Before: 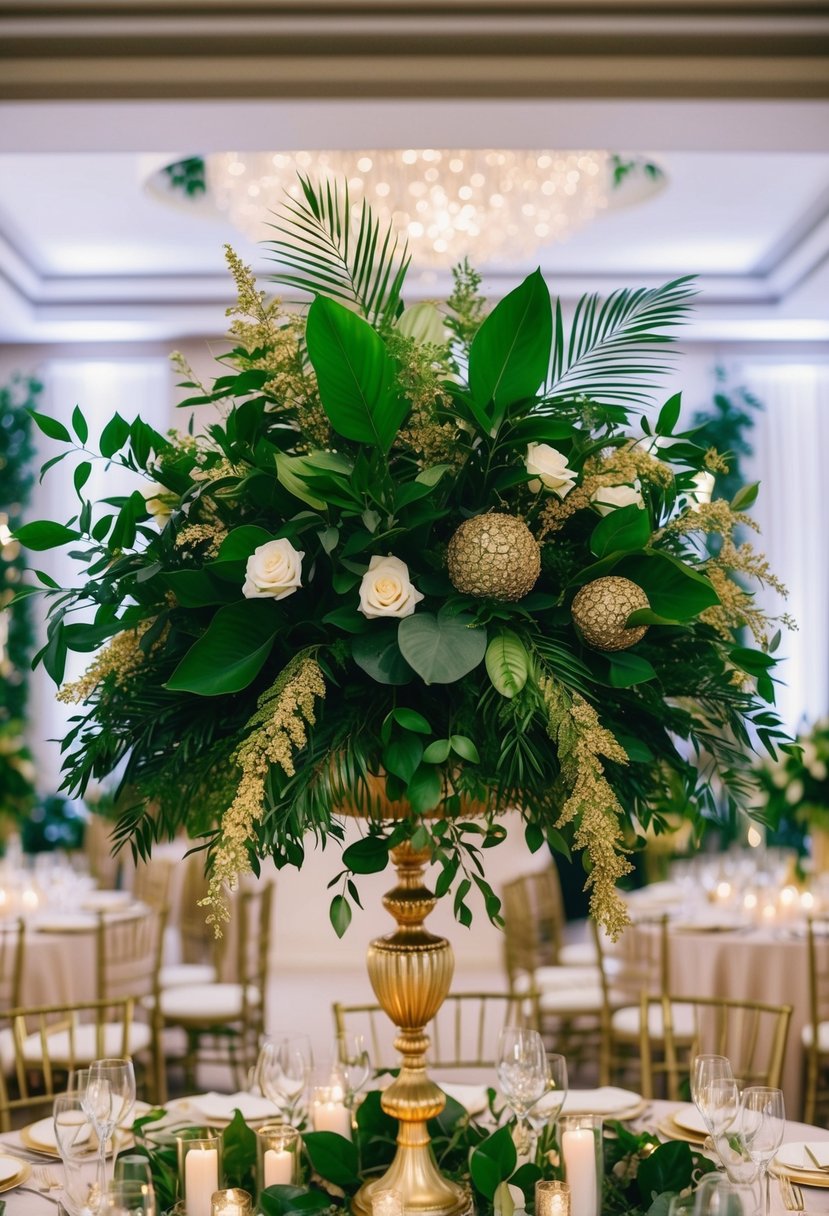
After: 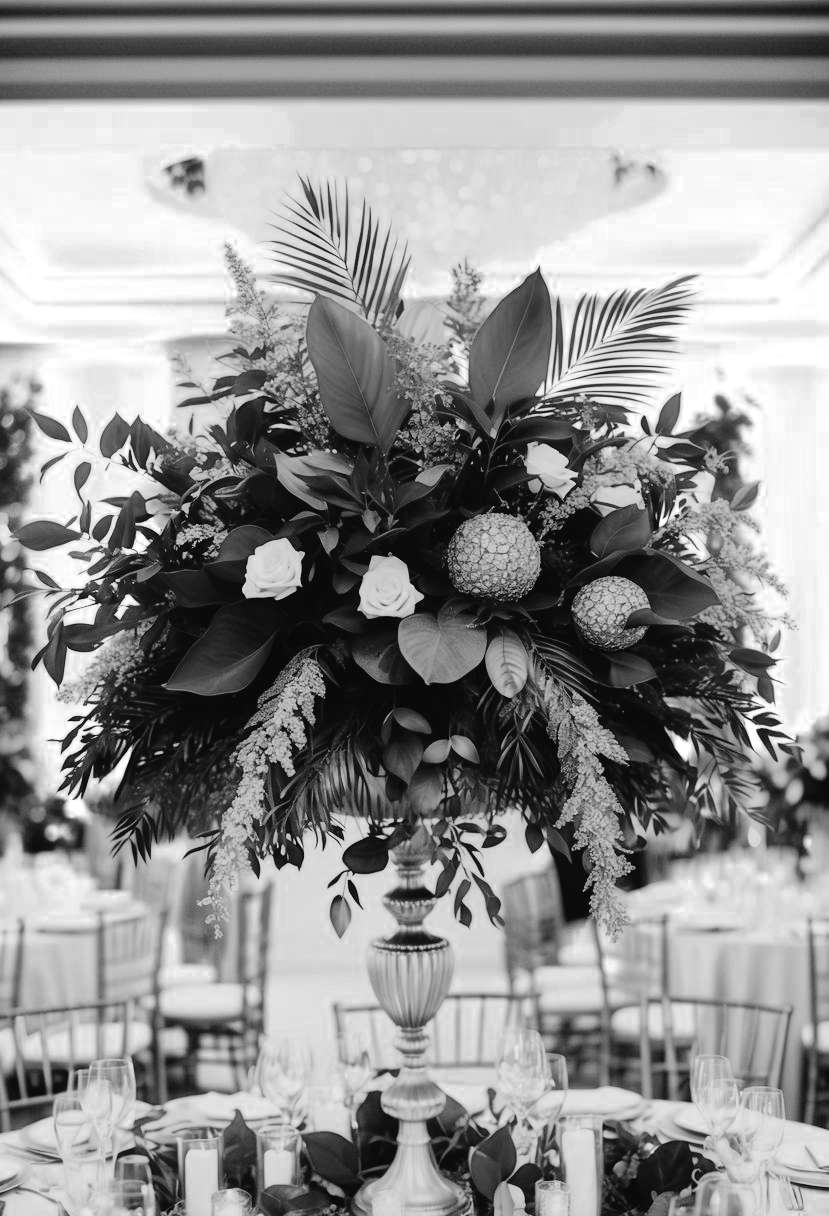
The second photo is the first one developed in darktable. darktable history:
filmic rgb: black relative exposure -7.65 EV, white relative exposure 4.56 EV, hardness 3.61
color zones: curves: ch0 [(0, 0.613) (0.01, 0.613) (0.245, 0.448) (0.498, 0.529) (0.642, 0.665) (0.879, 0.777) (0.99, 0.613)]; ch1 [(0, 0) (0.143, 0) (0.286, 0) (0.429, 0) (0.571, 0) (0.714, 0) (0.857, 0)]
contrast brightness saturation: contrast 0.195, brightness 0.168, saturation 0.228
tone curve: curves: ch0 [(0, 0.021) (0.049, 0.044) (0.152, 0.14) (0.328, 0.357) (0.473, 0.529) (0.641, 0.705) (0.868, 0.887) (1, 0.969)]; ch1 [(0, 0) (0.322, 0.328) (0.43, 0.425) (0.474, 0.466) (0.502, 0.503) (0.522, 0.526) (0.564, 0.591) (0.602, 0.632) (0.677, 0.701) (0.859, 0.885) (1, 1)]; ch2 [(0, 0) (0.33, 0.301) (0.447, 0.44) (0.502, 0.505) (0.535, 0.554) (0.565, 0.598) (0.618, 0.629) (1, 1)], color space Lab, independent channels, preserve colors none
